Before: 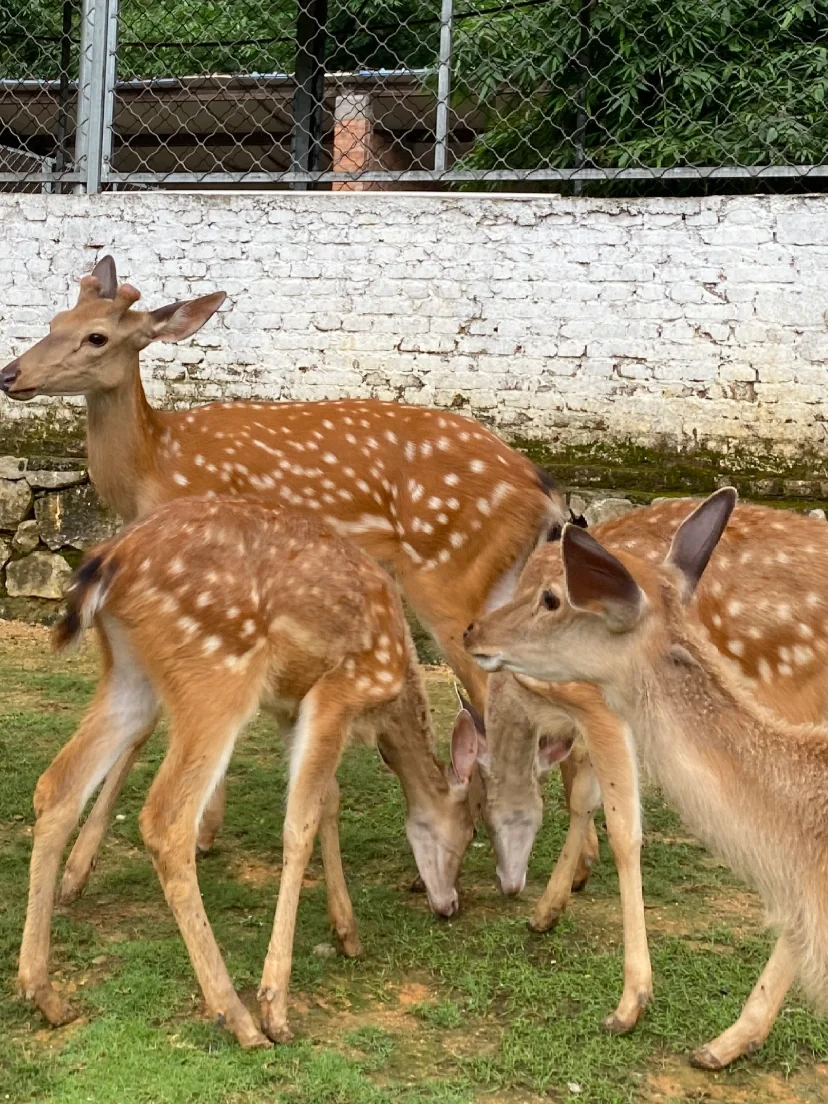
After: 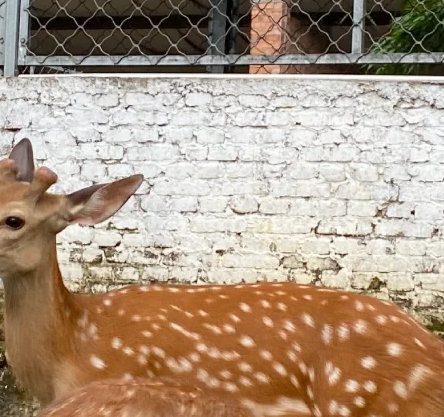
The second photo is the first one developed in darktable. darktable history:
crop: left 10.121%, top 10.631%, right 36.218%, bottom 51.526%
tone equalizer: on, module defaults
